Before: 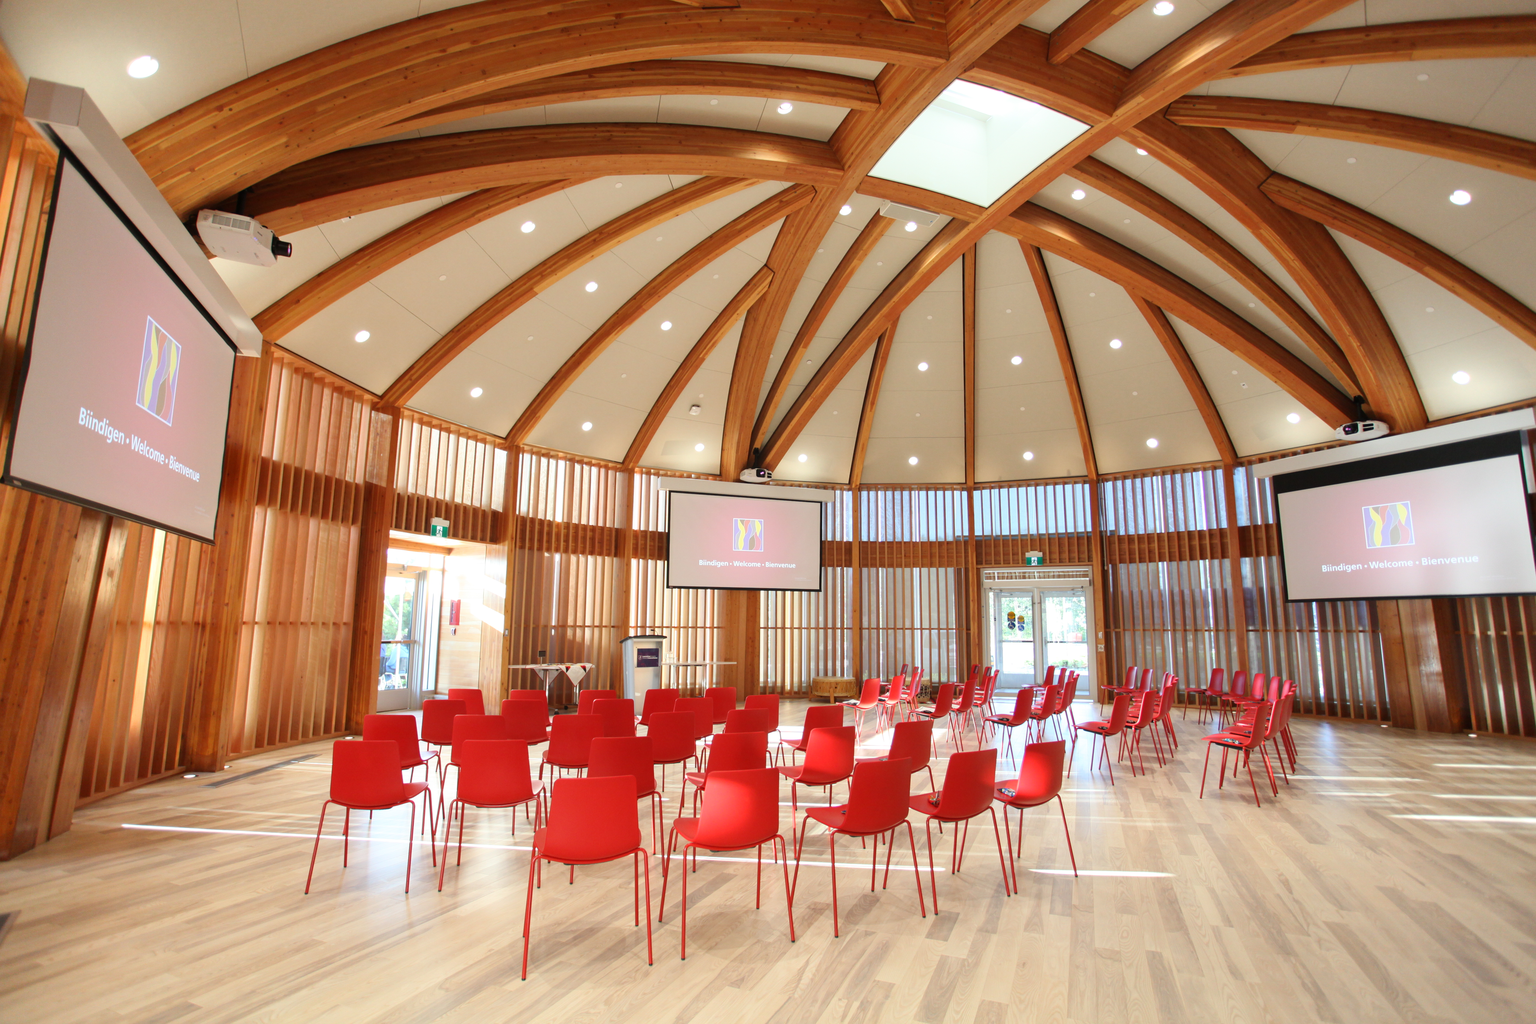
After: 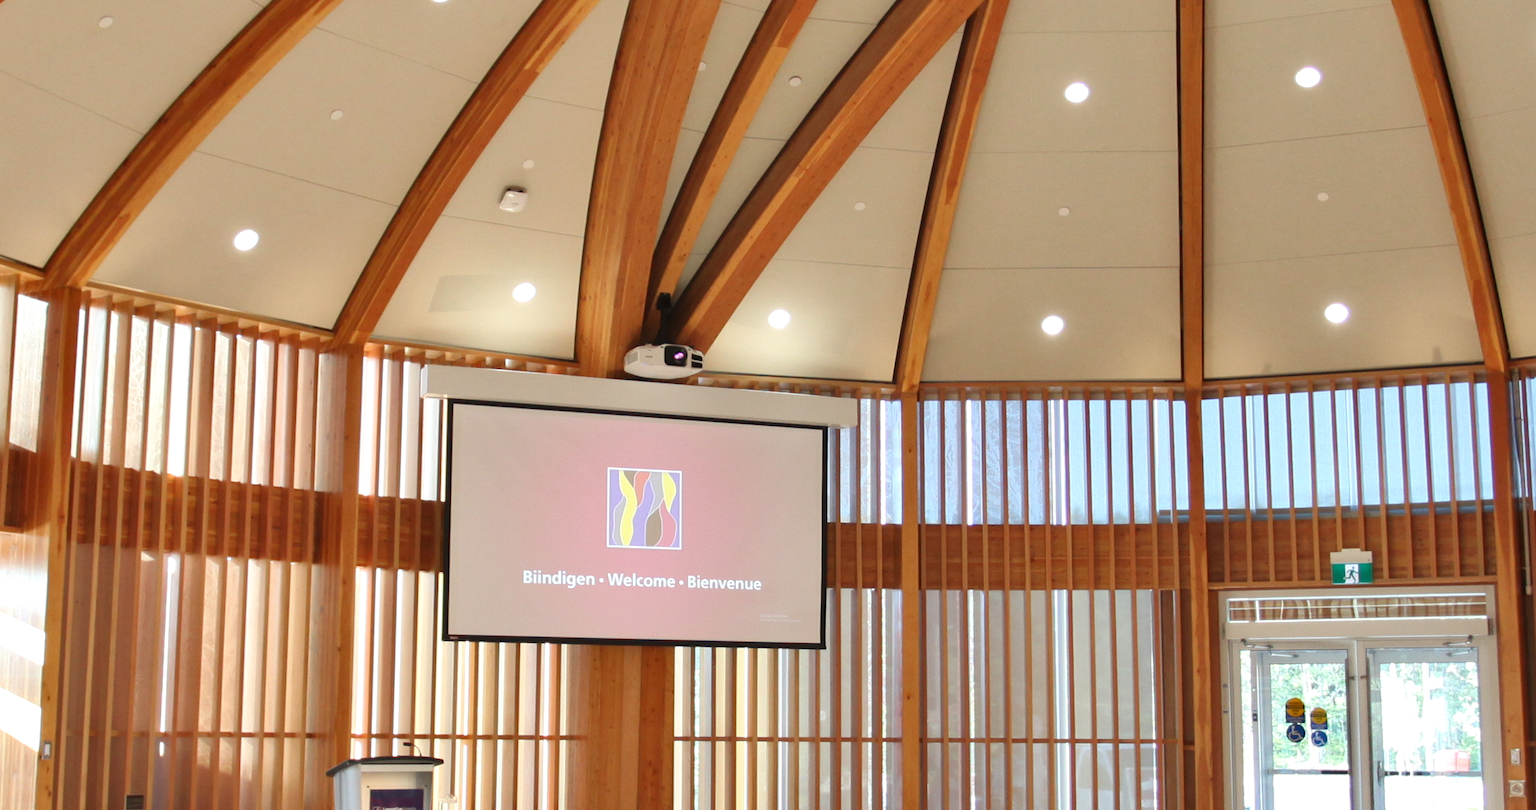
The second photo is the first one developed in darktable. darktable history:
shadows and highlights: white point adjustment 1, soften with gaussian
crop: left 31.751%, top 32.172%, right 27.8%, bottom 35.83%
